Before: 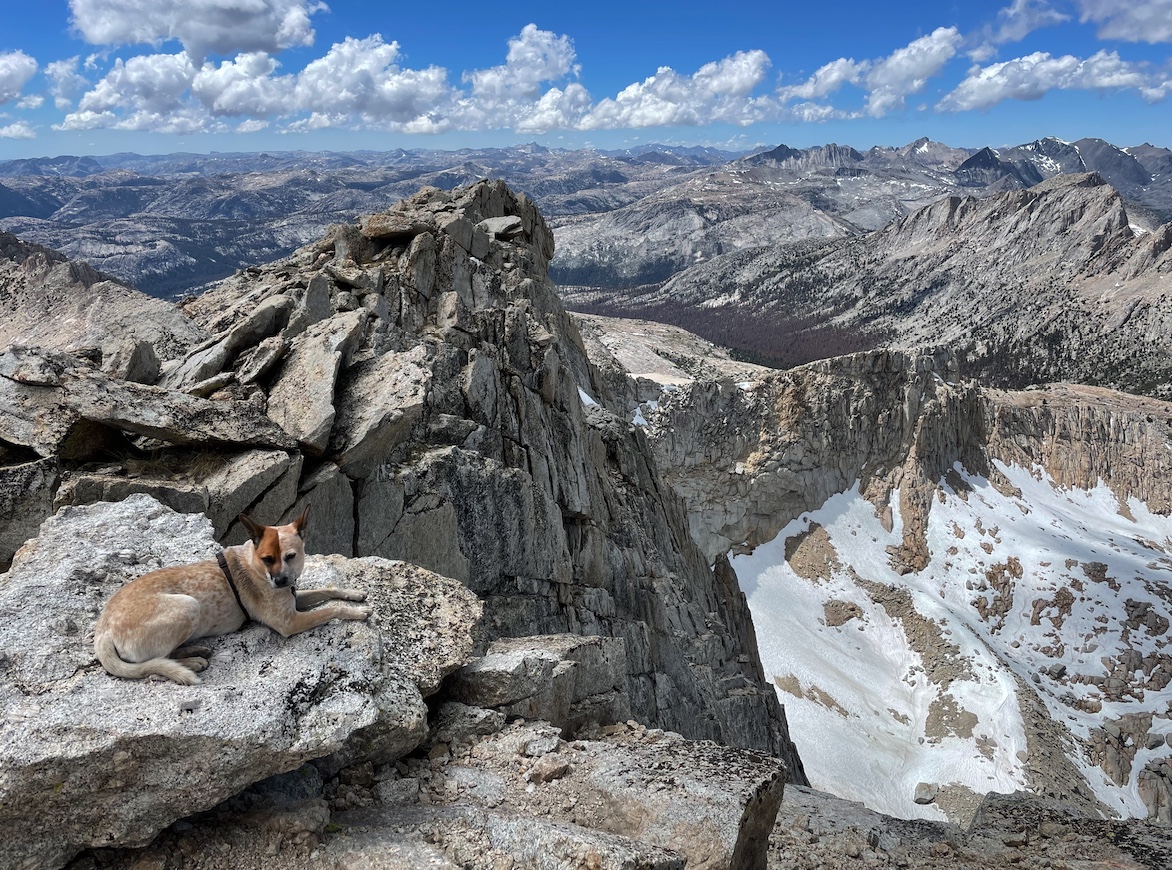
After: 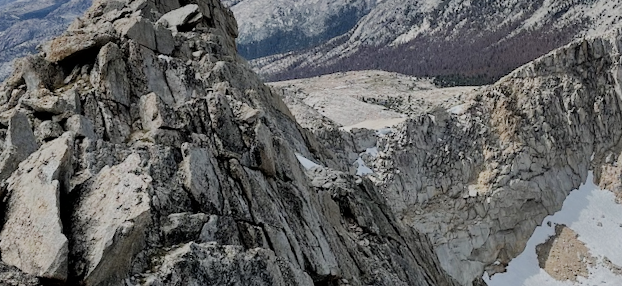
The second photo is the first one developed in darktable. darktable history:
rotate and perspective: rotation -14.8°, crop left 0.1, crop right 0.903, crop top 0.25, crop bottom 0.748
crop: left 20.932%, top 15.471%, right 21.848%, bottom 34.081%
color zones: curves: ch0 [(0, 0.5) (0.143, 0.5) (0.286, 0.5) (0.429, 0.5) (0.571, 0.5) (0.714, 0.476) (0.857, 0.5) (1, 0.5)]; ch2 [(0, 0.5) (0.143, 0.5) (0.286, 0.5) (0.429, 0.5) (0.571, 0.5) (0.714, 0.487) (0.857, 0.5) (1, 0.5)]
filmic rgb: black relative exposure -6.82 EV, white relative exposure 5.89 EV, hardness 2.71
